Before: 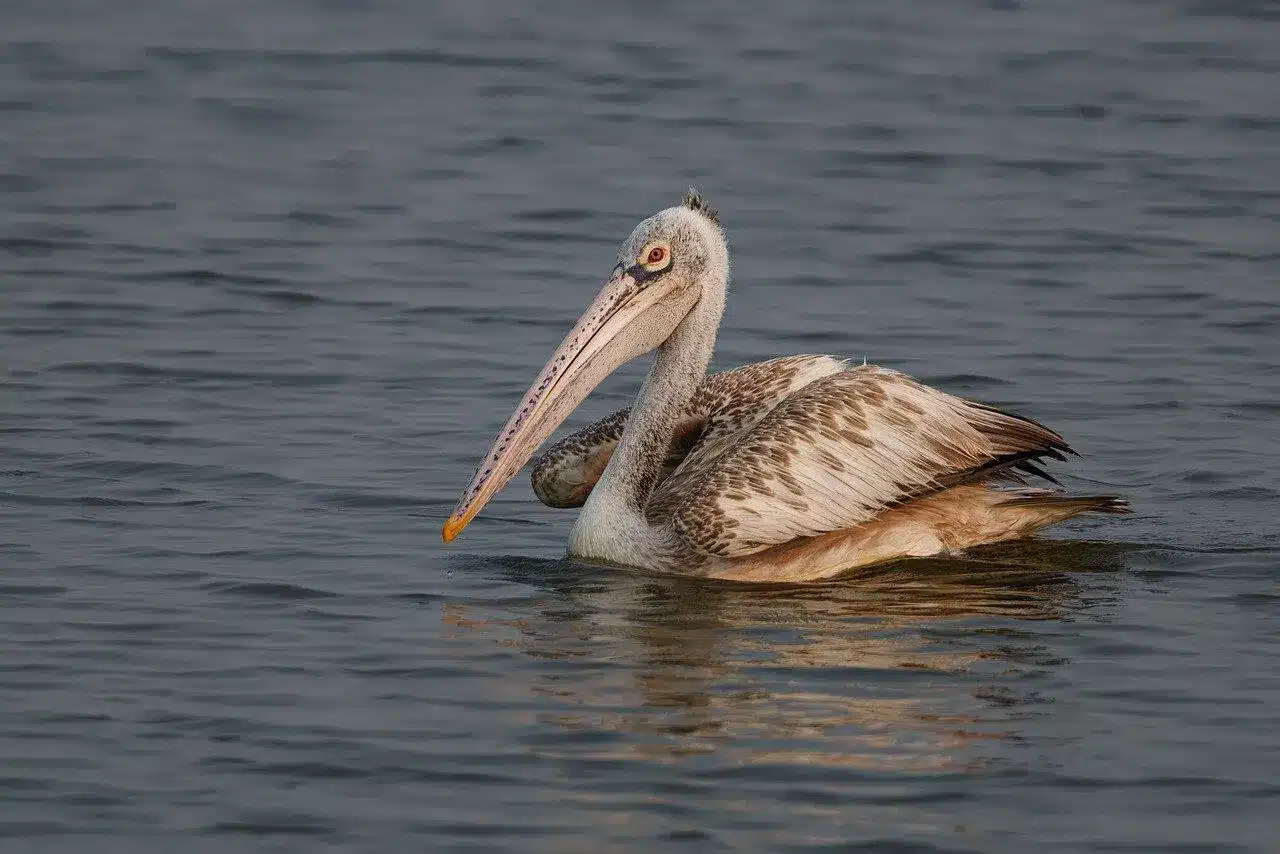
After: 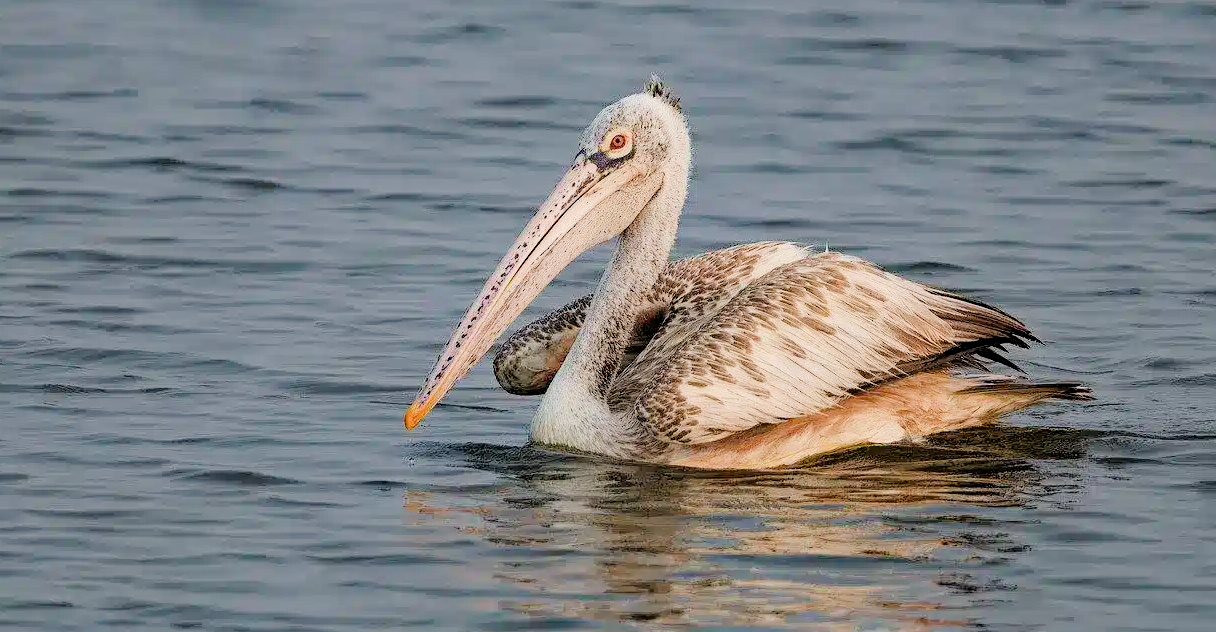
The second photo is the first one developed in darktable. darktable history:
haze removal: compatibility mode true, adaptive false
exposure: black level correction 0, exposure 1.2 EV, compensate highlight preservation false
crop and rotate: left 2.991%, top 13.302%, right 1.981%, bottom 12.636%
filmic rgb: black relative exposure -4.38 EV, white relative exposure 4.56 EV, hardness 2.37, contrast 1.05
